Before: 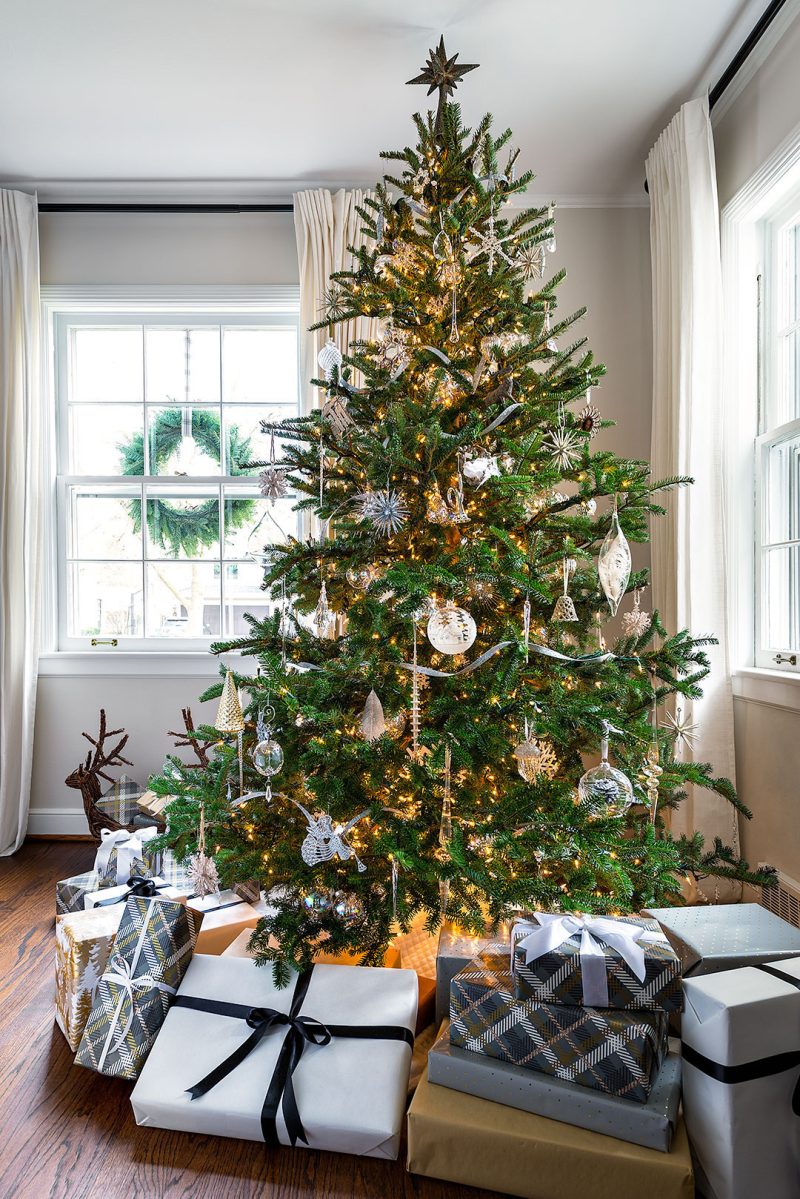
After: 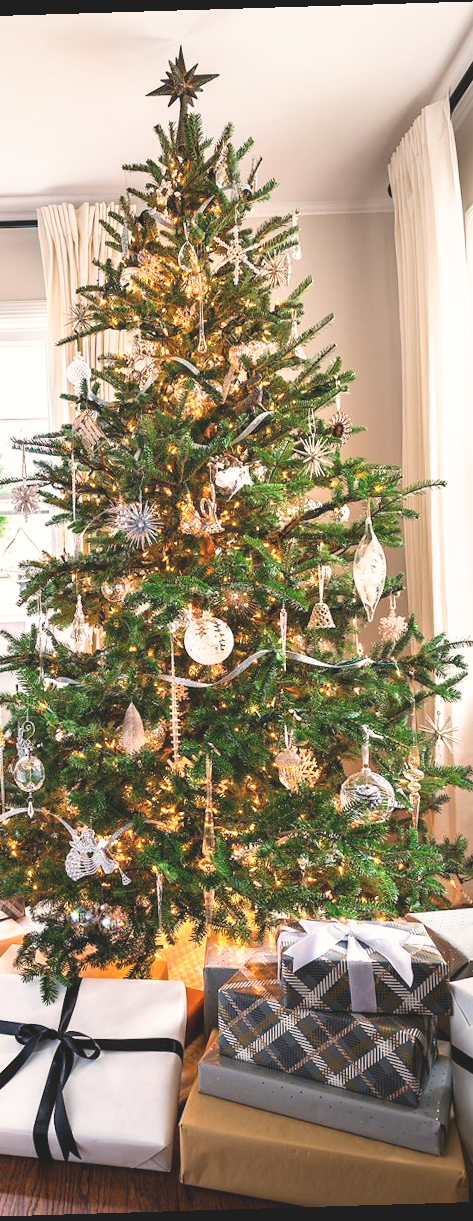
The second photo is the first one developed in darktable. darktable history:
color balance: lift [1.007, 1, 1, 1], gamma [1.097, 1, 1, 1]
rotate and perspective: rotation -1.75°, automatic cropping off
crop: left 31.458%, top 0%, right 11.876%
base curve: curves: ch0 [(0, 0) (0.688, 0.865) (1, 1)], preserve colors none
white balance: red 1.127, blue 0.943
